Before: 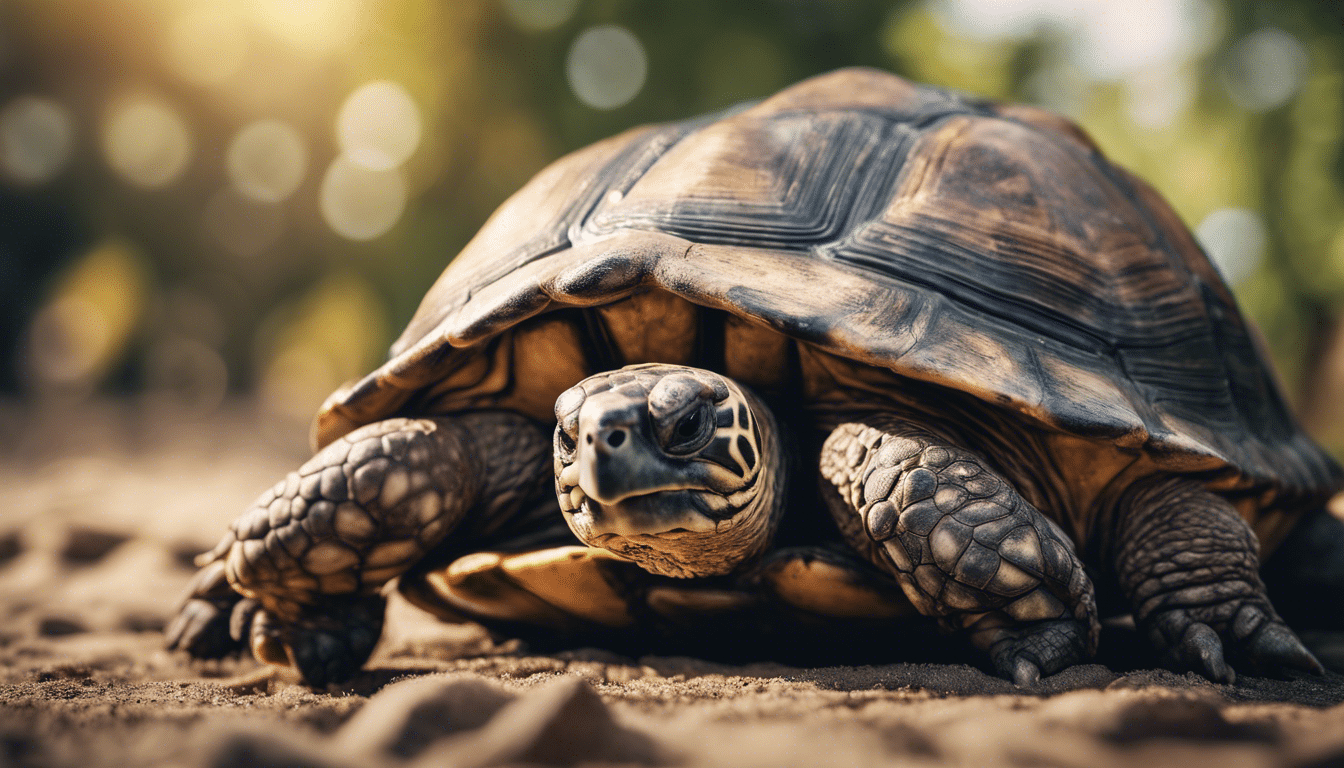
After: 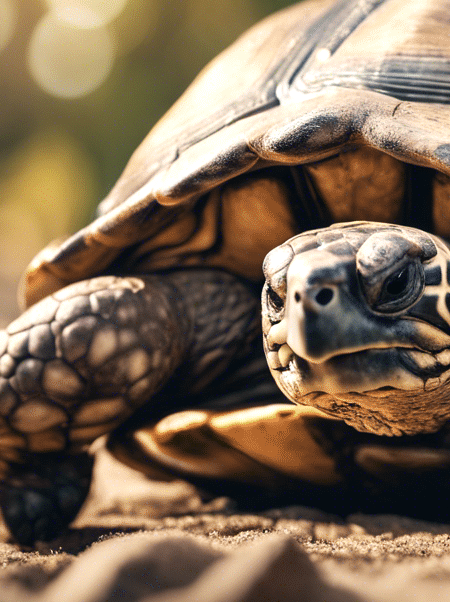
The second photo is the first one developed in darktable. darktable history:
crop and rotate: left 21.77%, top 18.528%, right 44.676%, bottom 2.997%
exposure: black level correction 0.001, exposure 0.3 EV, compensate highlight preservation false
